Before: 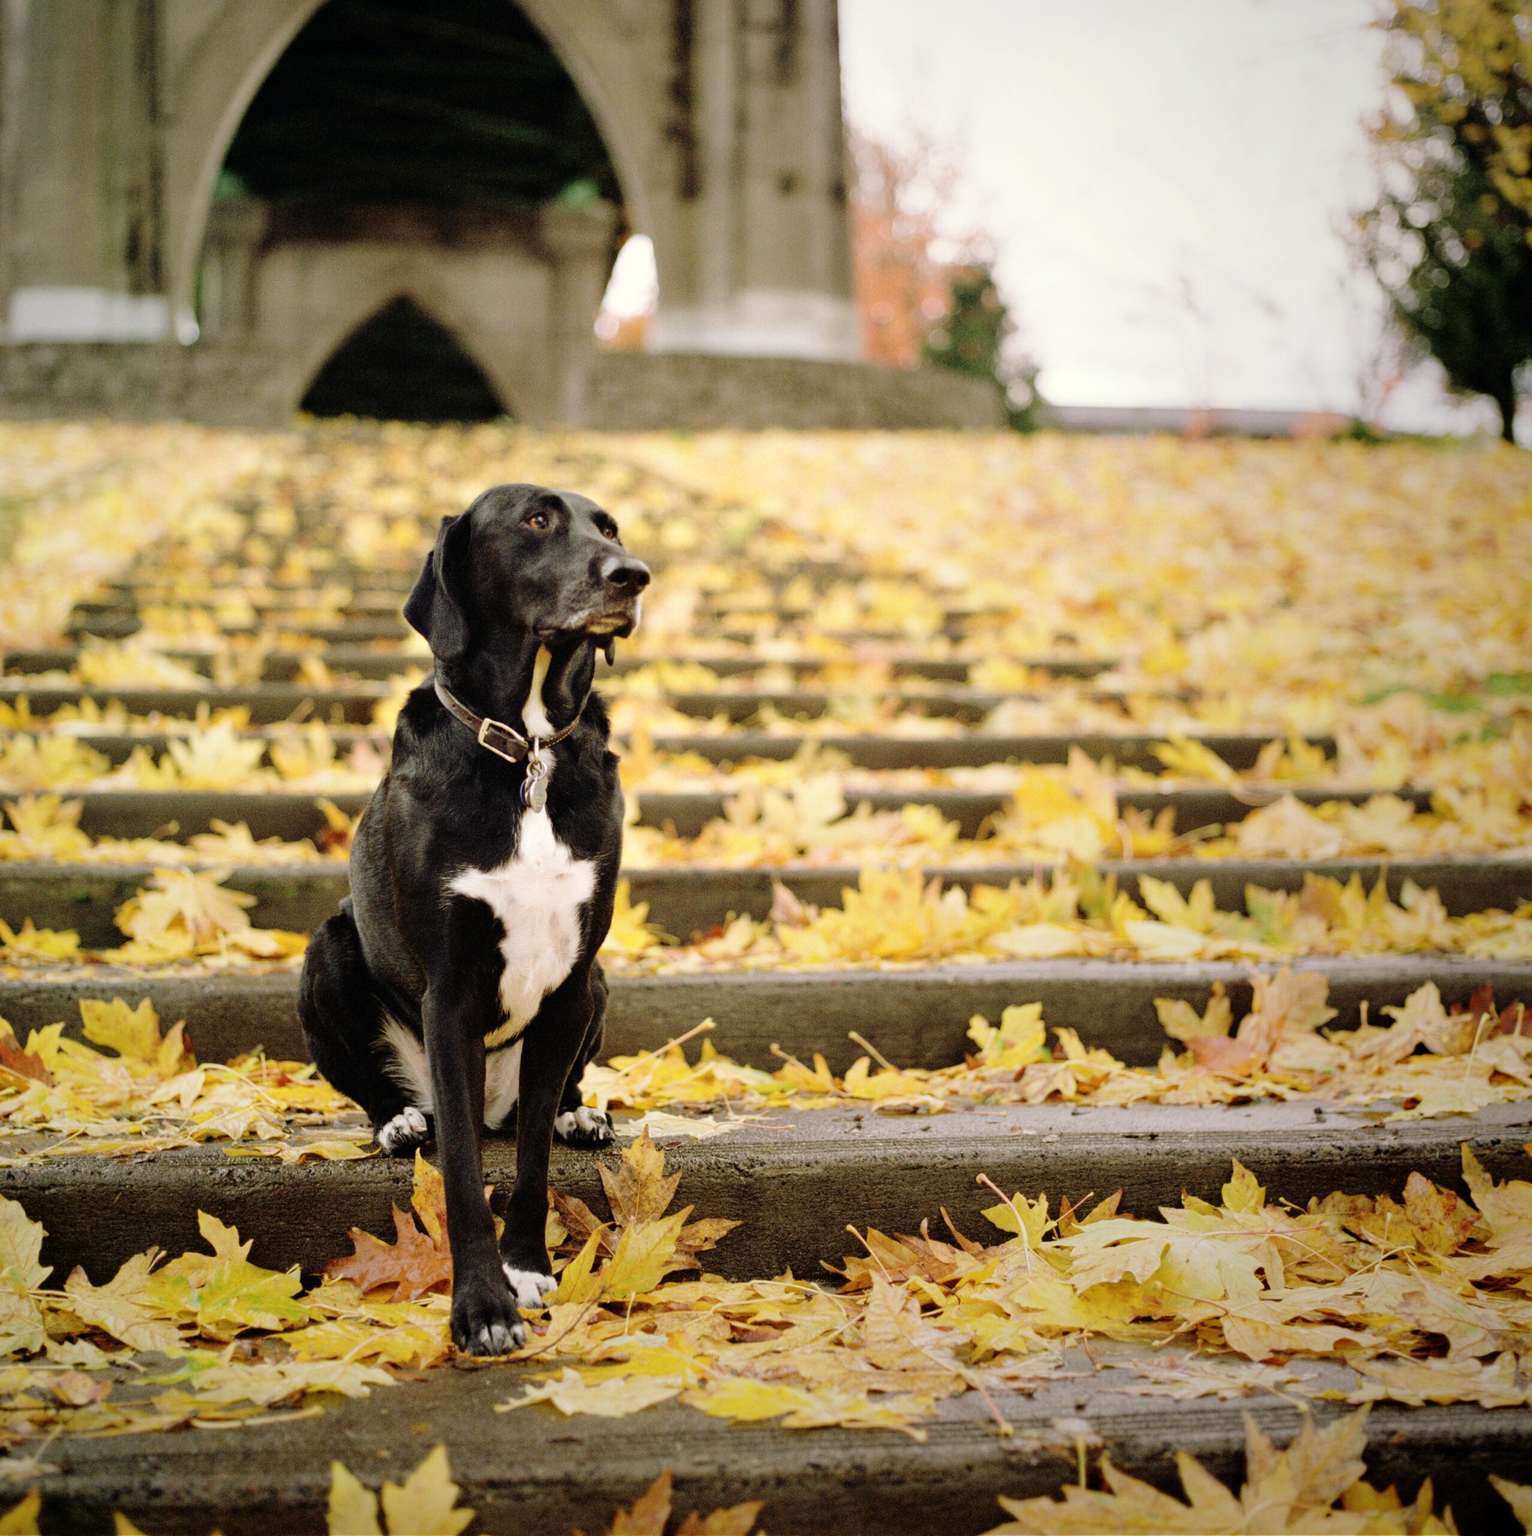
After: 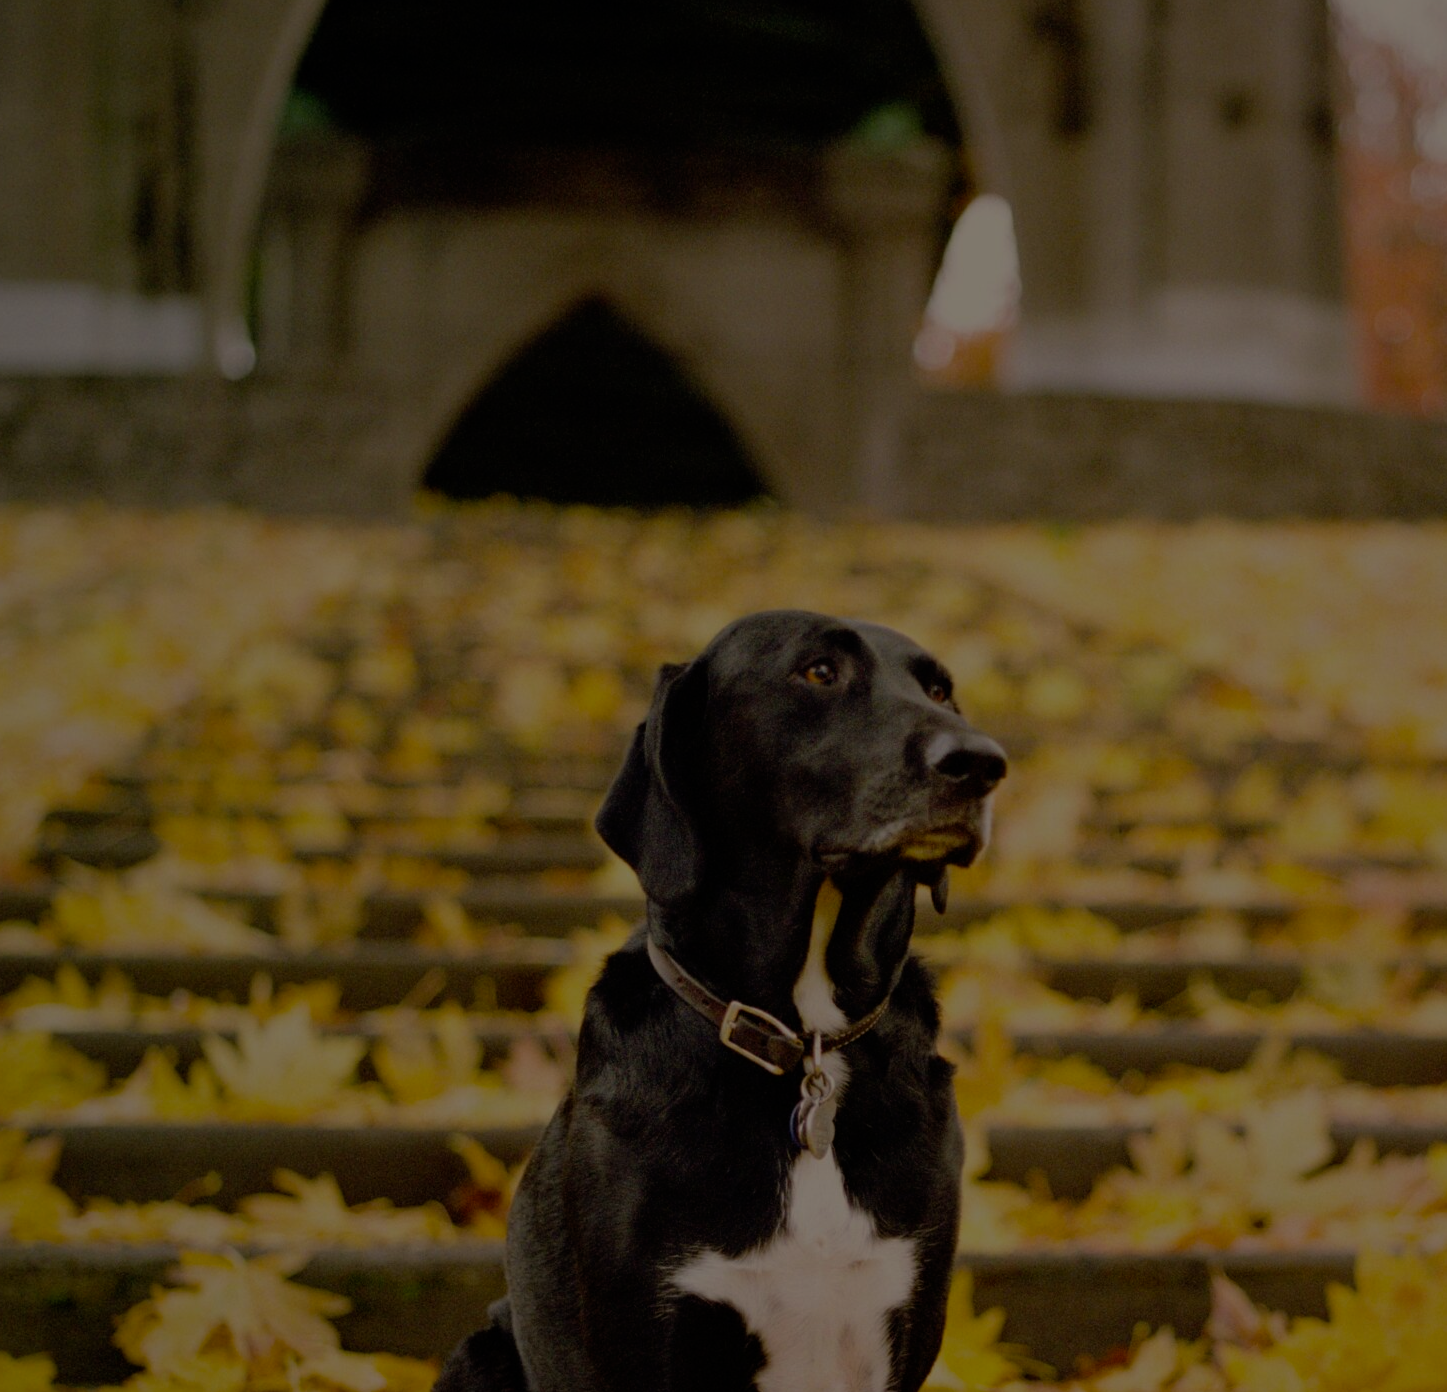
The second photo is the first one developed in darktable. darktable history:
crop and rotate: left 3.028%, top 7.687%, right 40.28%, bottom 37.928%
color balance rgb: power › chroma 0.327%, power › hue 23.67°, highlights gain › chroma 3.026%, highlights gain › hue 77.52°, perceptual saturation grading › global saturation 30.333%, global vibrance 5.973%
exposure: exposure -2.349 EV, compensate highlight preservation false
